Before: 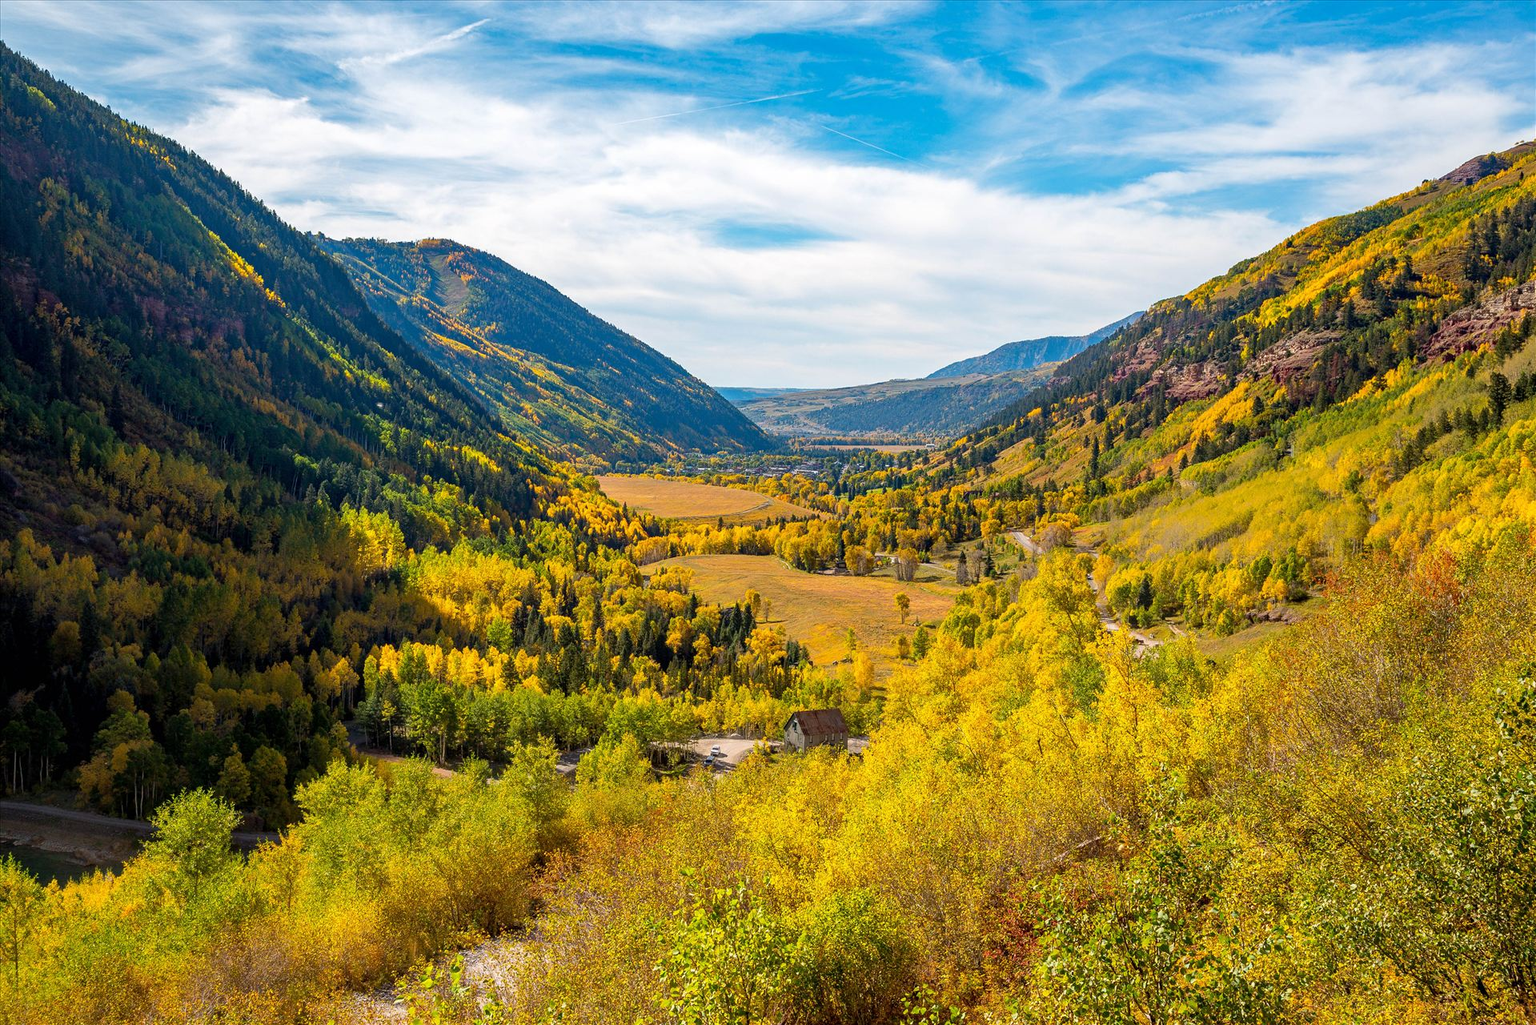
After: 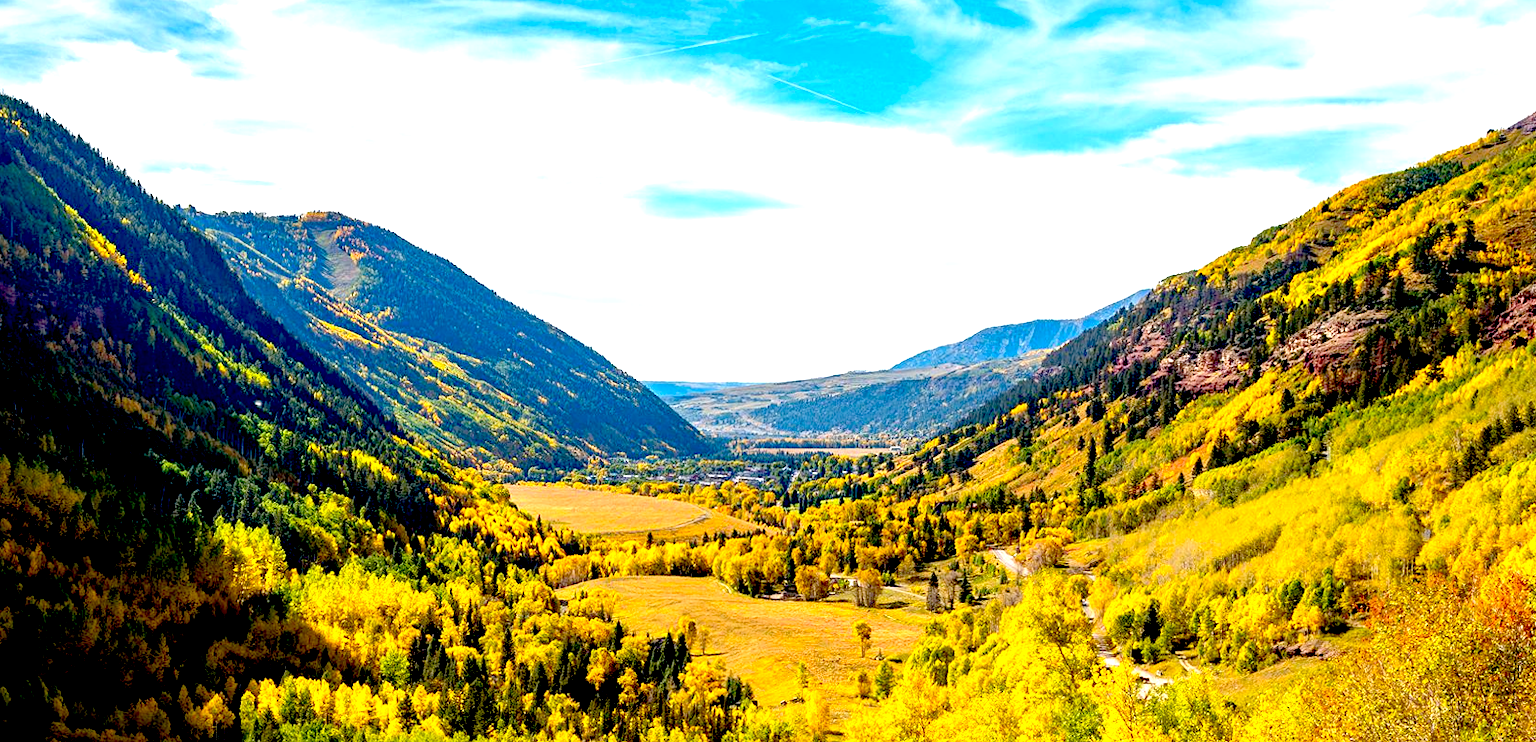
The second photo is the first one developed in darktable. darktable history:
exposure: black level correction 0.035, exposure 0.9 EV, compensate highlight preservation false
crop and rotate: left 9.345%, top 7.22%, right 4.982%, bottom 32.331%
rotate and perspective: lens shift (horizontal) -0.055, automatic cropping off
